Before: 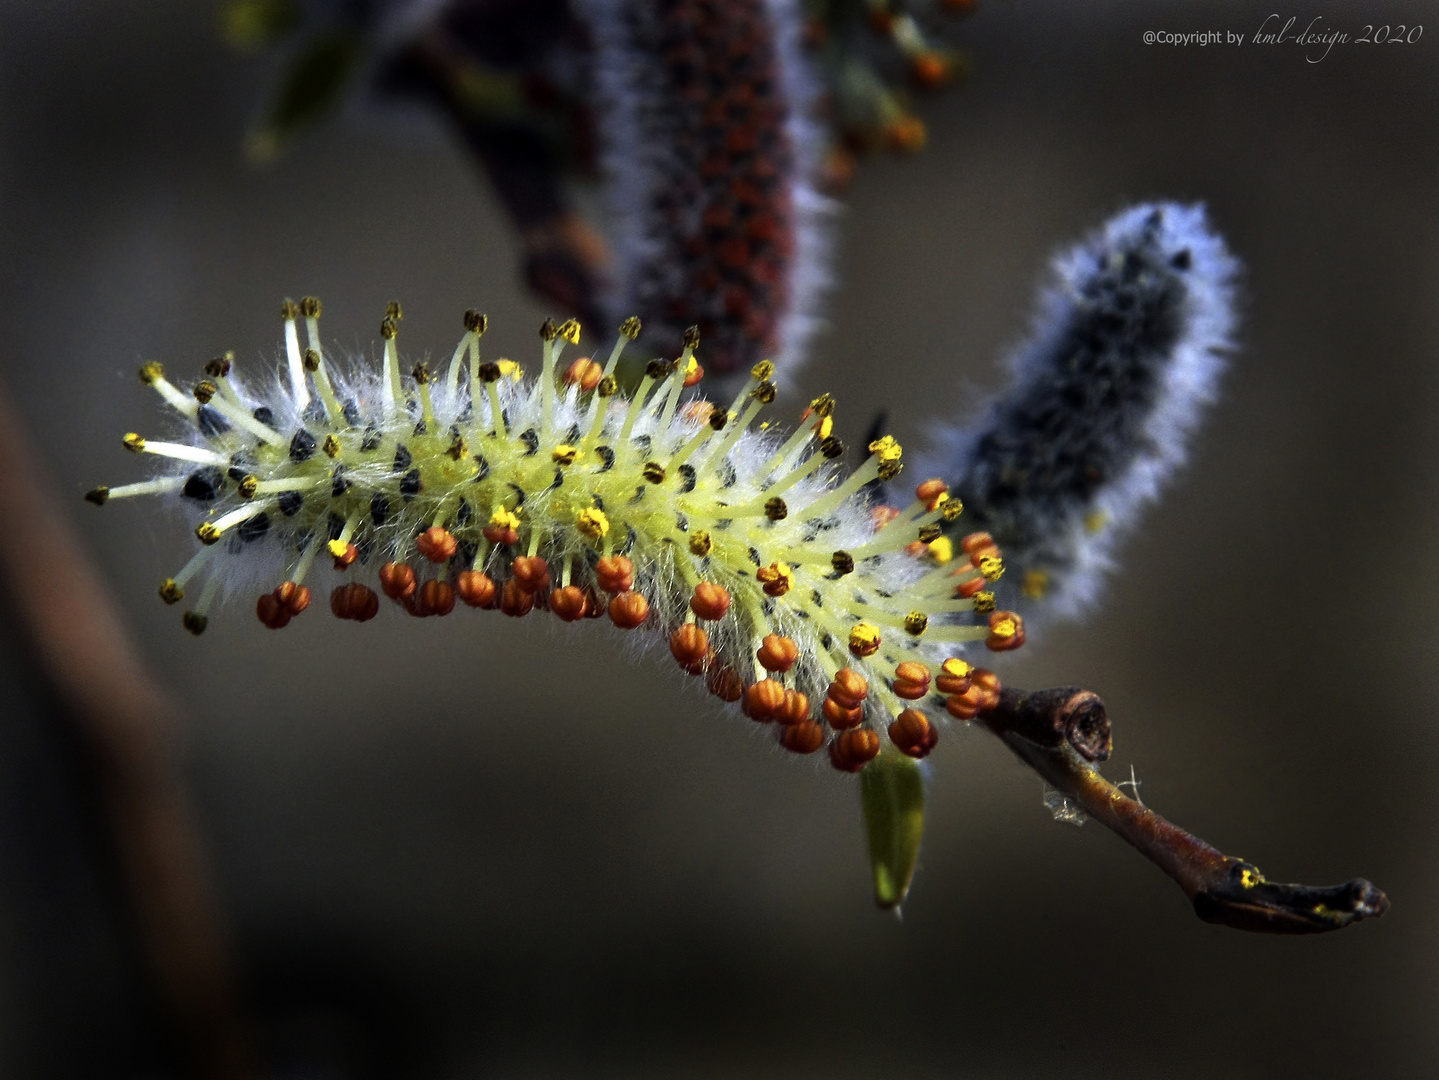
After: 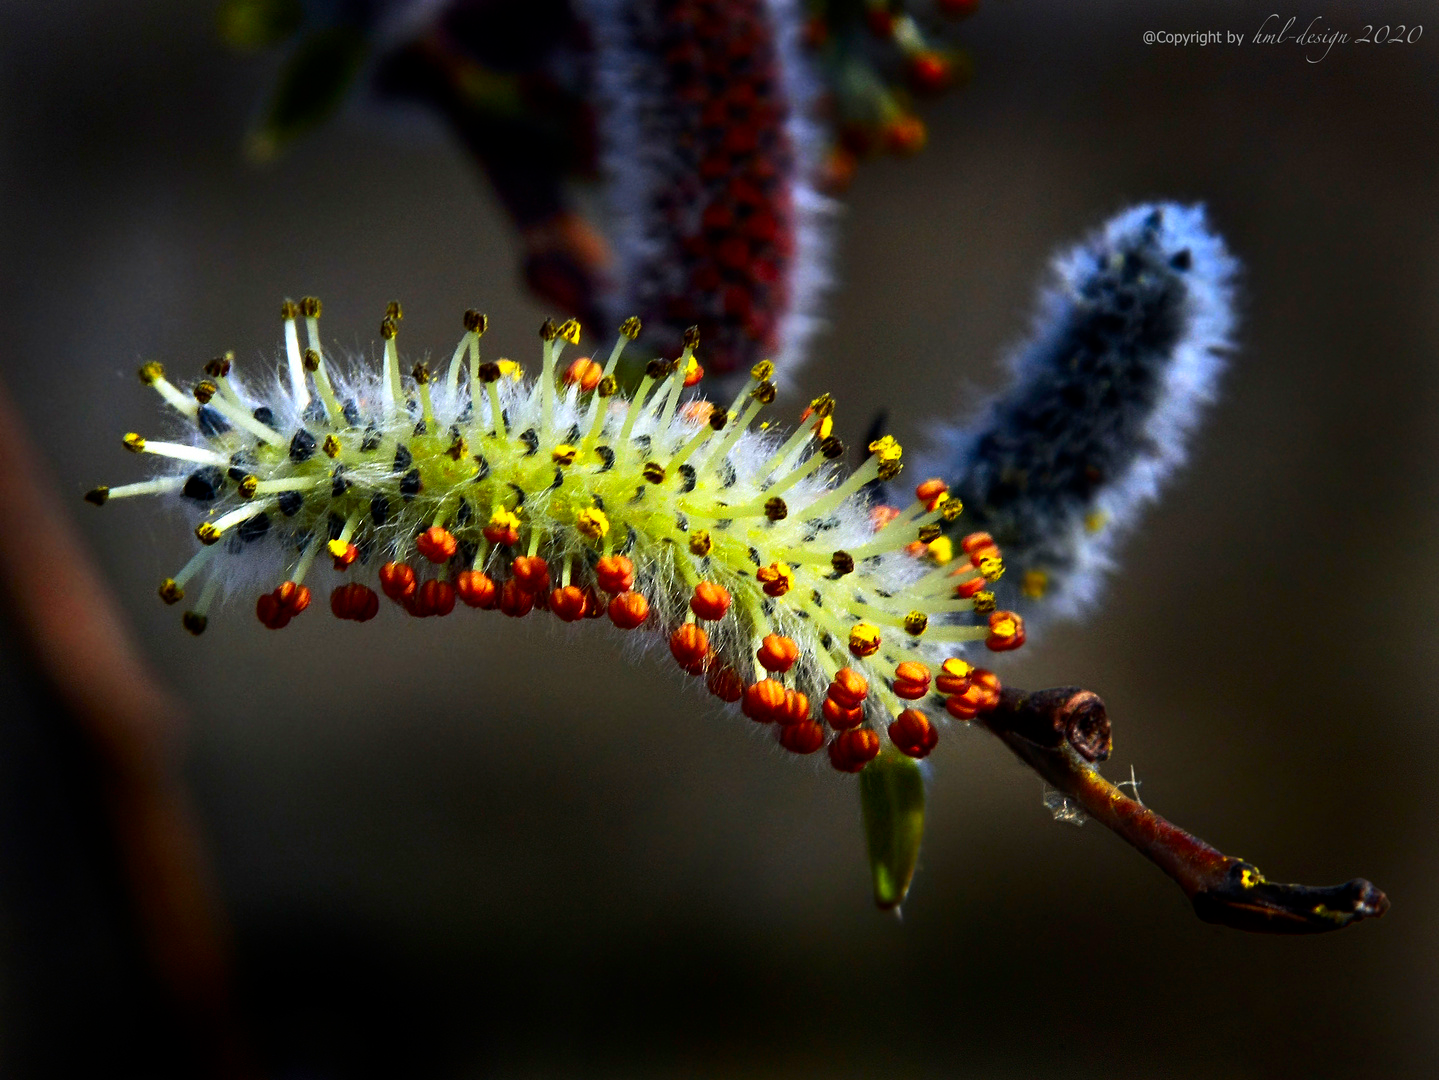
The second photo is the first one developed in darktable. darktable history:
exposure: compensate highlight preservation false
contrast brightness saturation: contrast 0.16, saturation 0.32
